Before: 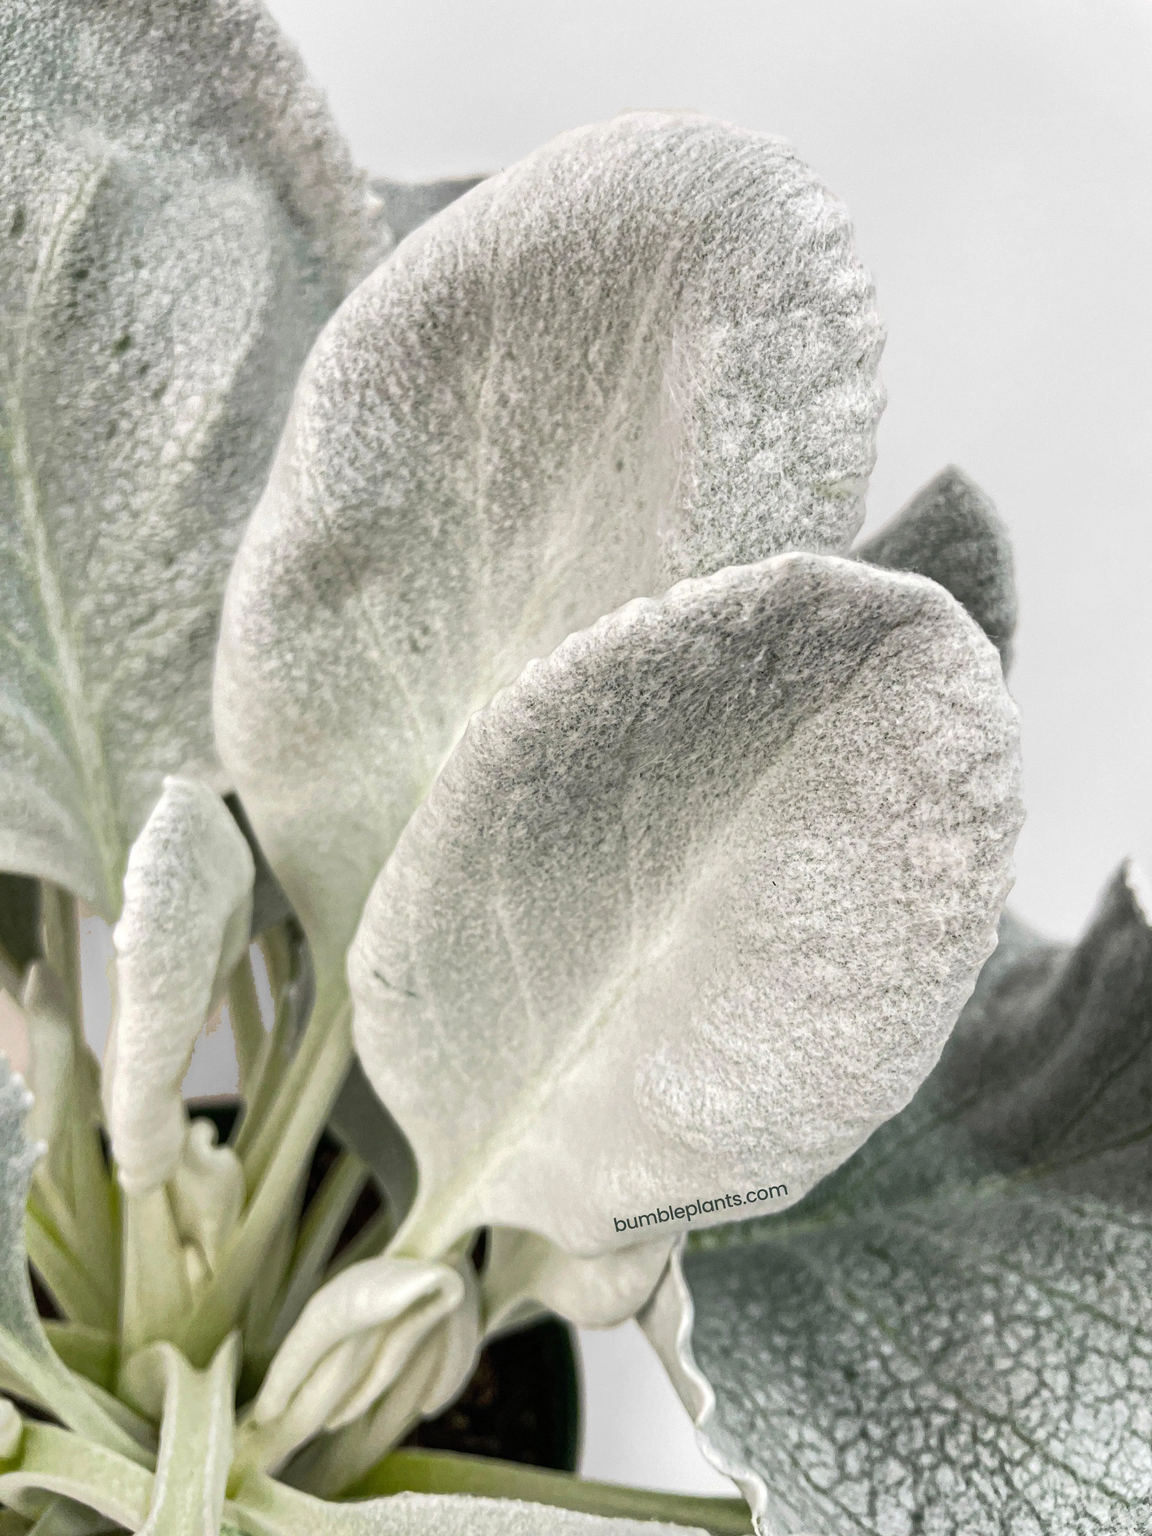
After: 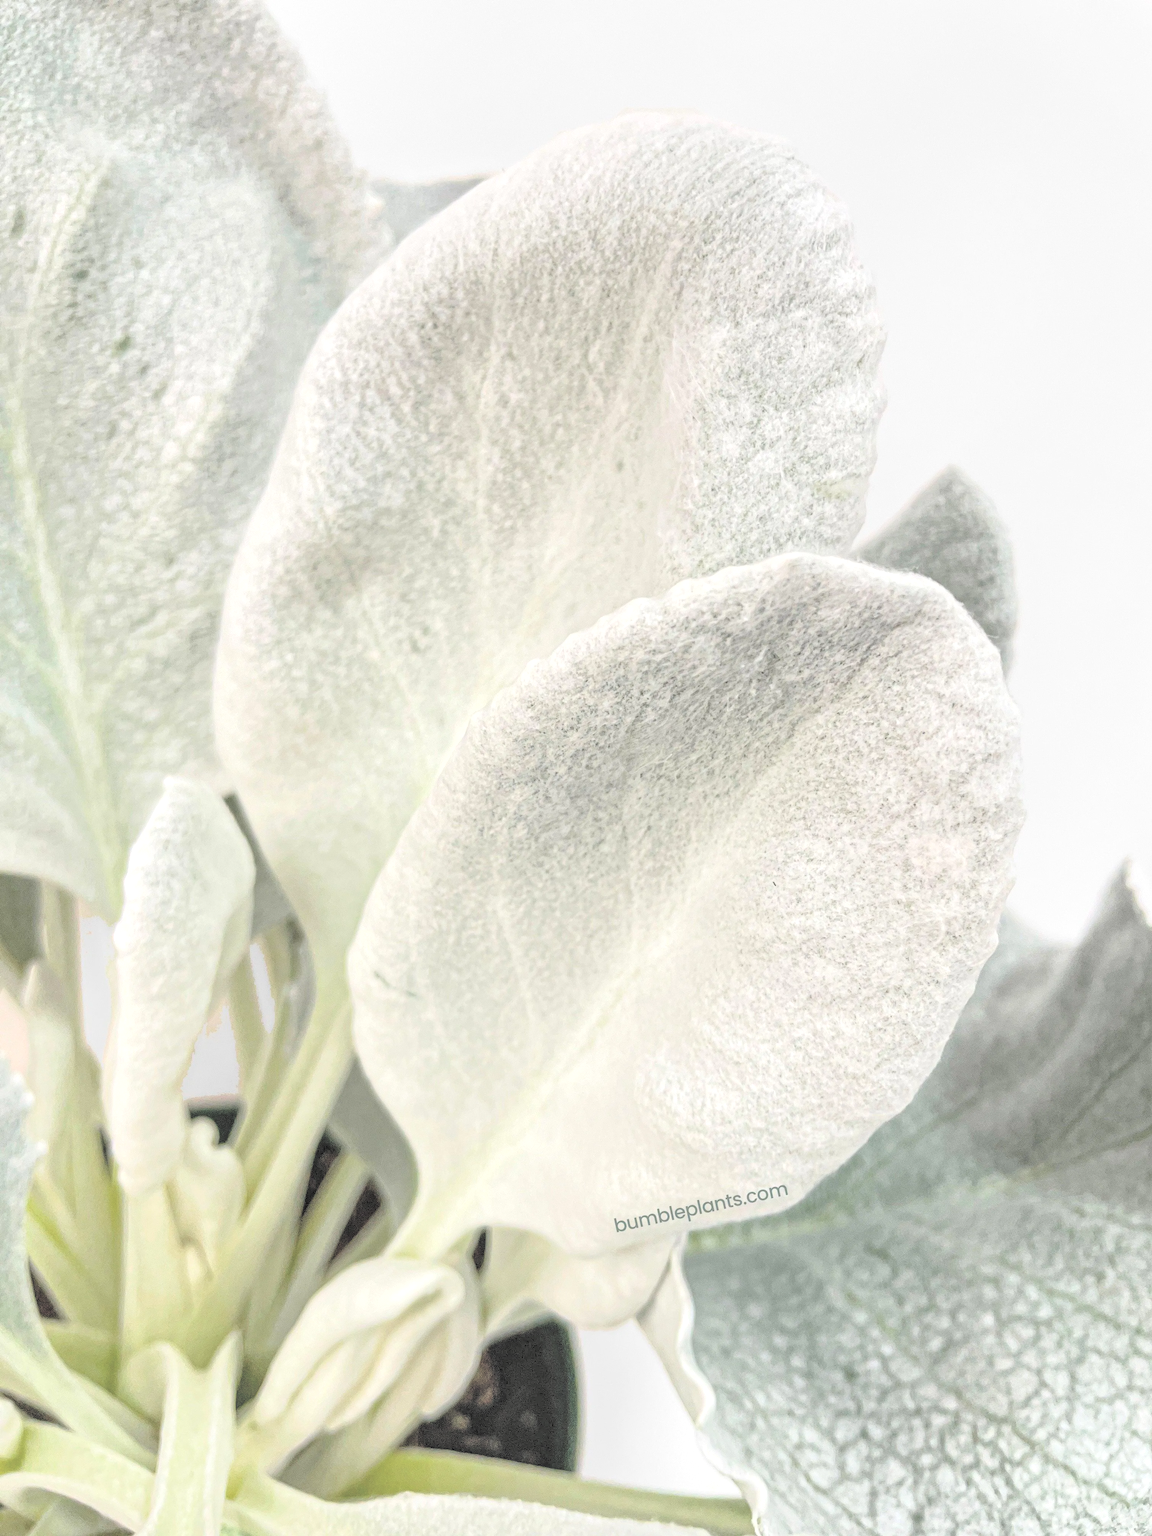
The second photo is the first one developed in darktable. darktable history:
tone equalizer: on, module defaults
local contrast: on, module defaults
contrast brightness saturation: brightness 1
